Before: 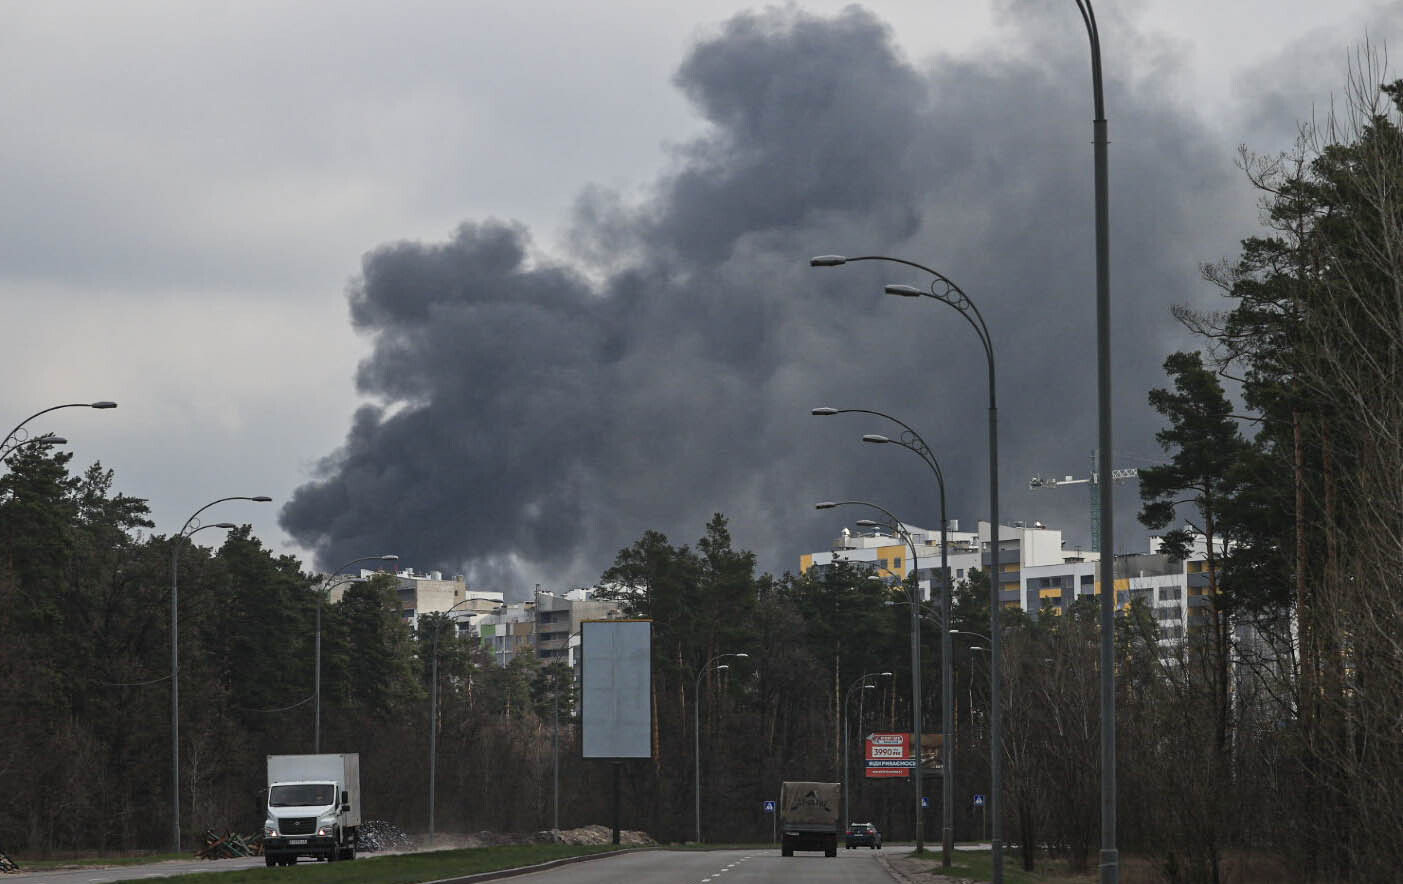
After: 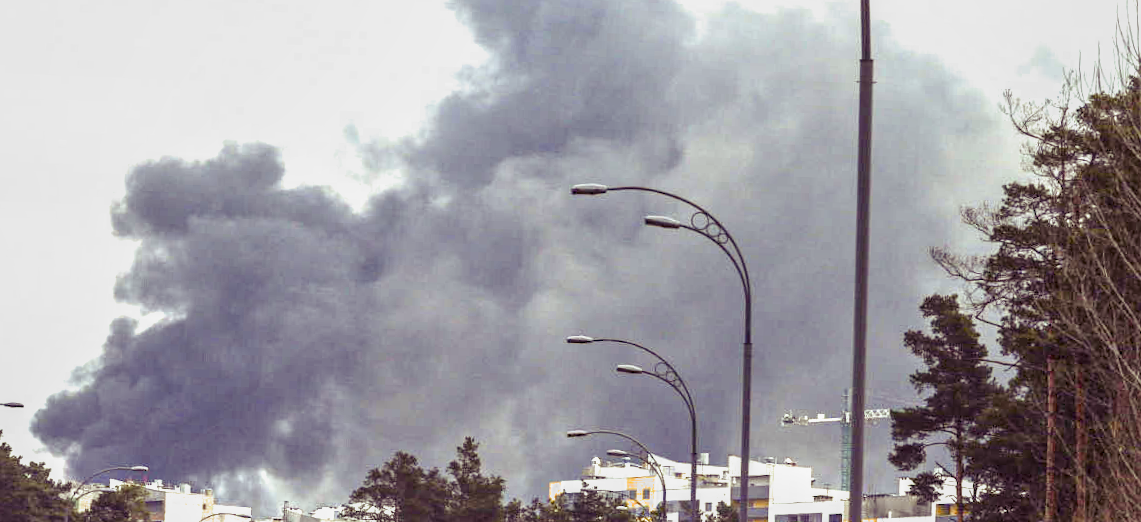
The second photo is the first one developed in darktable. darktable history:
rotate and perspective: rotation 2.27°, automatic cropping off
white balance: red 0.986, blue 1.01
color balance rgb: shadows lift › luminance -21.66%, shadows lift › chroma 8.98%, shadows lift › hue 283.37°, power › chroma 1.55%, power › hue 25.59°, highlights gain › luminance 6.08%, highlights gain › chroma 2.55%, highlights gain › hue 90°, global offset › luminance -0.87%, perceptual saturation grading › global saturation 27.49%, perceptual saturation grading › highlights -28.39%, perceptual saturation grading › mid-tones 15.22%, perceptual saturation grading › shadows 33.98%, perceptual brilliance grading › highlights 10%, perceptual brilliance grading › mid-tones 5%
exposure: black level correction 0, exposure 1.675 EV, compensate exposure bias true, compensate highlight preservation false
shadows and highlights: radius 121.13, shadows 21.4, white point adjustment -9.72, highlights -14.39, soften with gaussian
crop: left 18.38%, top 11.092%, right 2.134%, bottom 33.217%
filmic rgb: black relative exposure -15 EV, white relative exposure 3 EV, threshold 6 EV, target black luminance 0%, hardness 9.27, latitude 99%, contrast 0.912, shadows ↔ highlights balance 0.505%, add noise in highlights 0, color science v3 (2019), use custom middle-gray values true, iterations of high-quality reconstruction 0, contrast in highlights soft, enable highlight reconstruction true
local contrast: detail 130%
